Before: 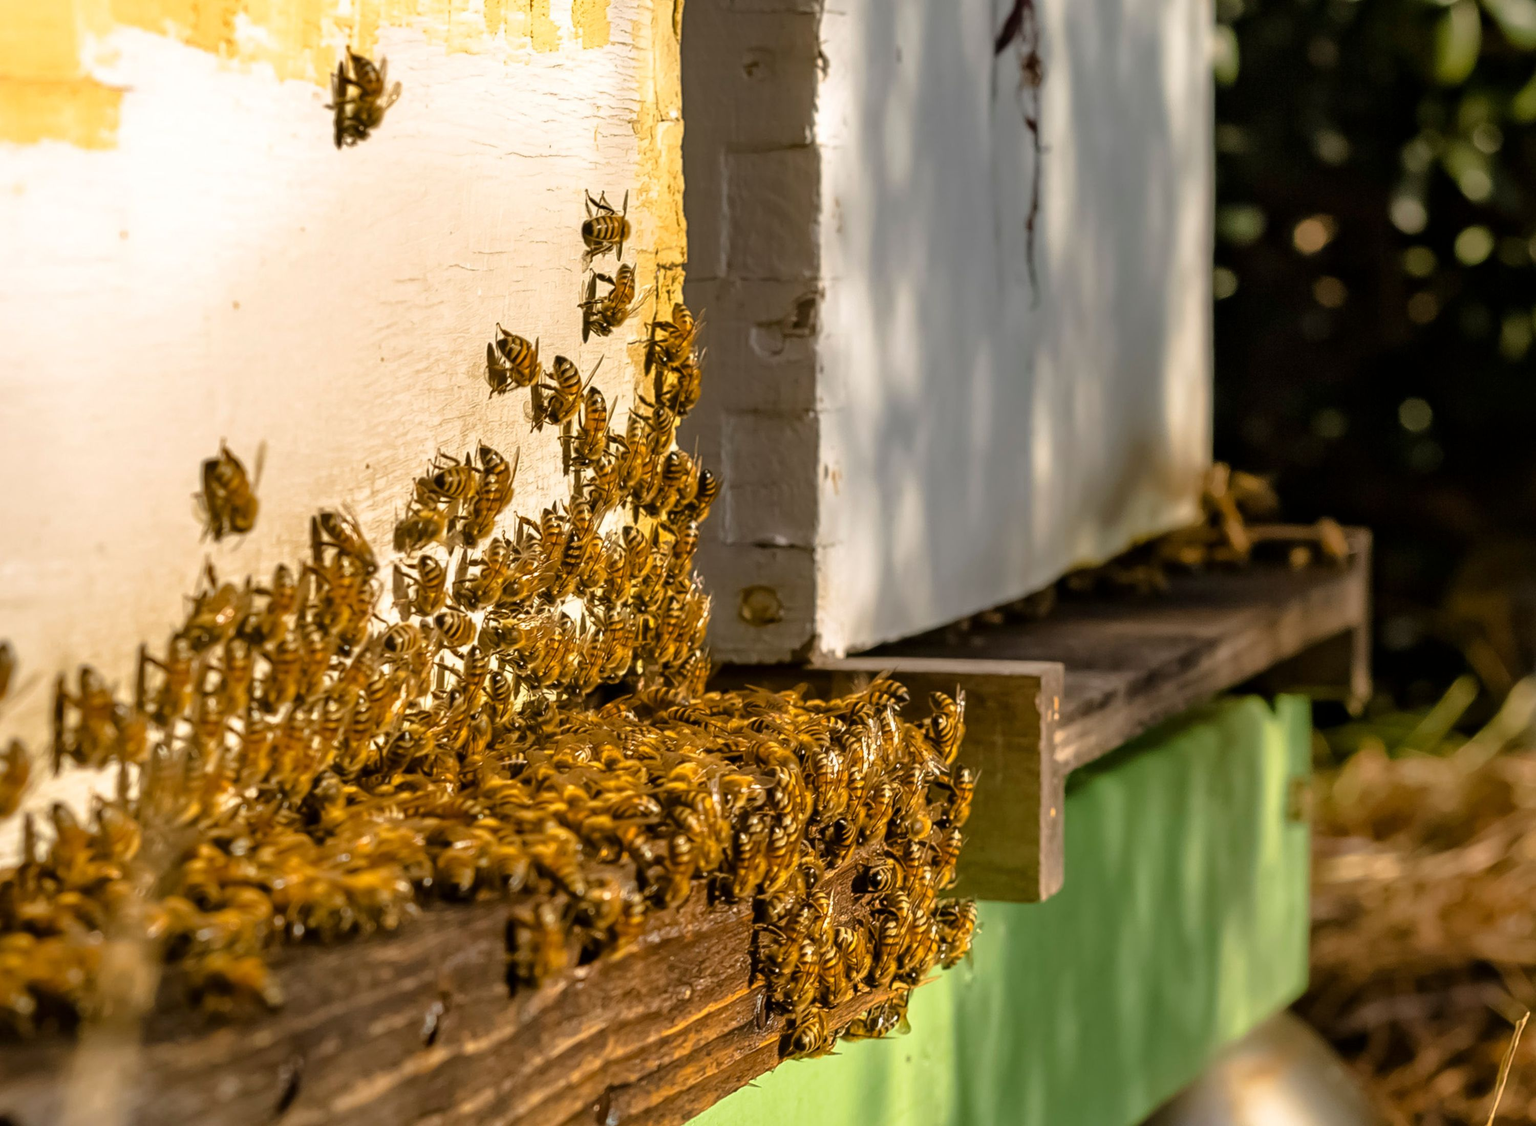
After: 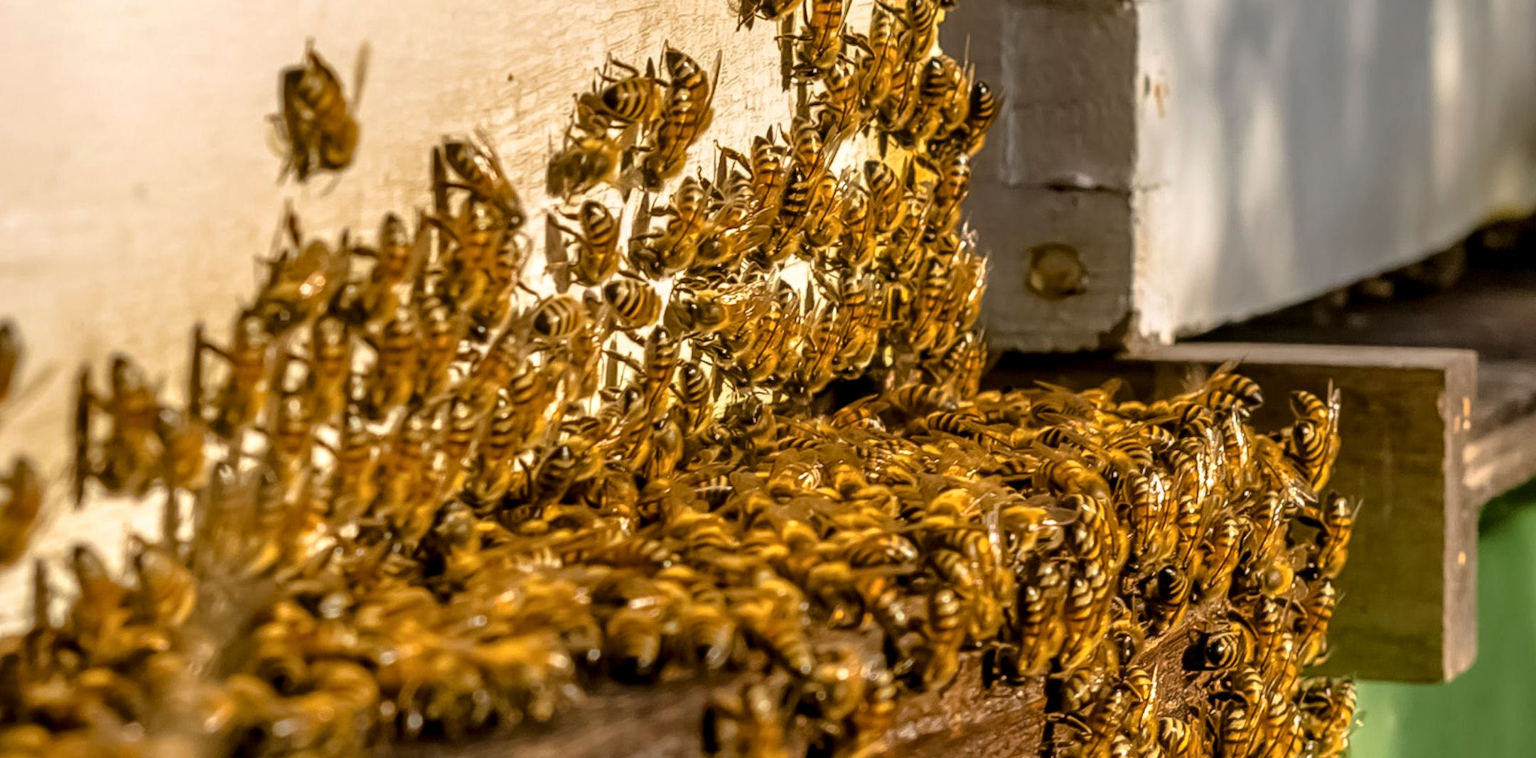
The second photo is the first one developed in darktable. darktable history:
crop: top 36.498%, right 27.964%, bottom 14.995%
local contrast: on, module defaults
